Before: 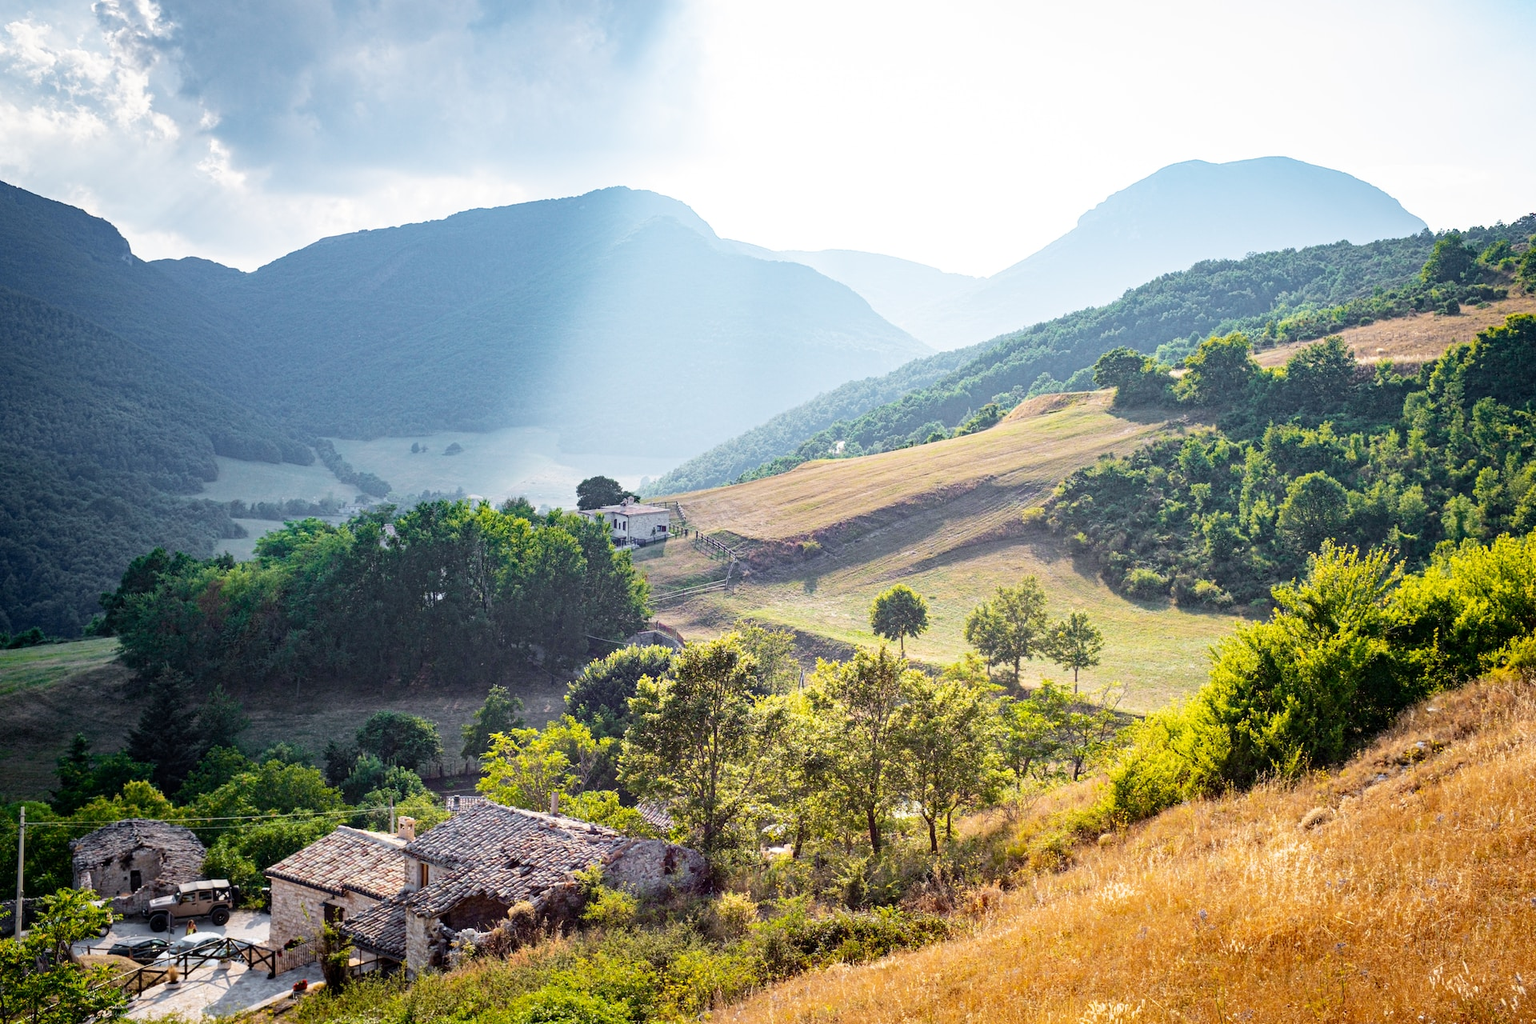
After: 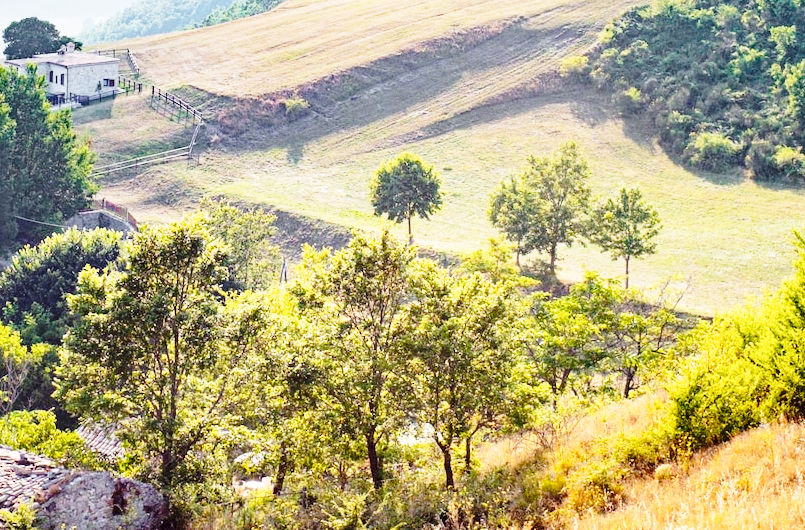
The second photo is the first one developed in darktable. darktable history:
base curve: curves: ch0 [(0, 0) (0.028, 0.03) (0.121, 0.232) (0.46, 0.748) (0.859, 0.968) (1, 1)], preserve colors none
crop: left 37.425%, top 45.207%, right 20.6%, bottom 13.347%
